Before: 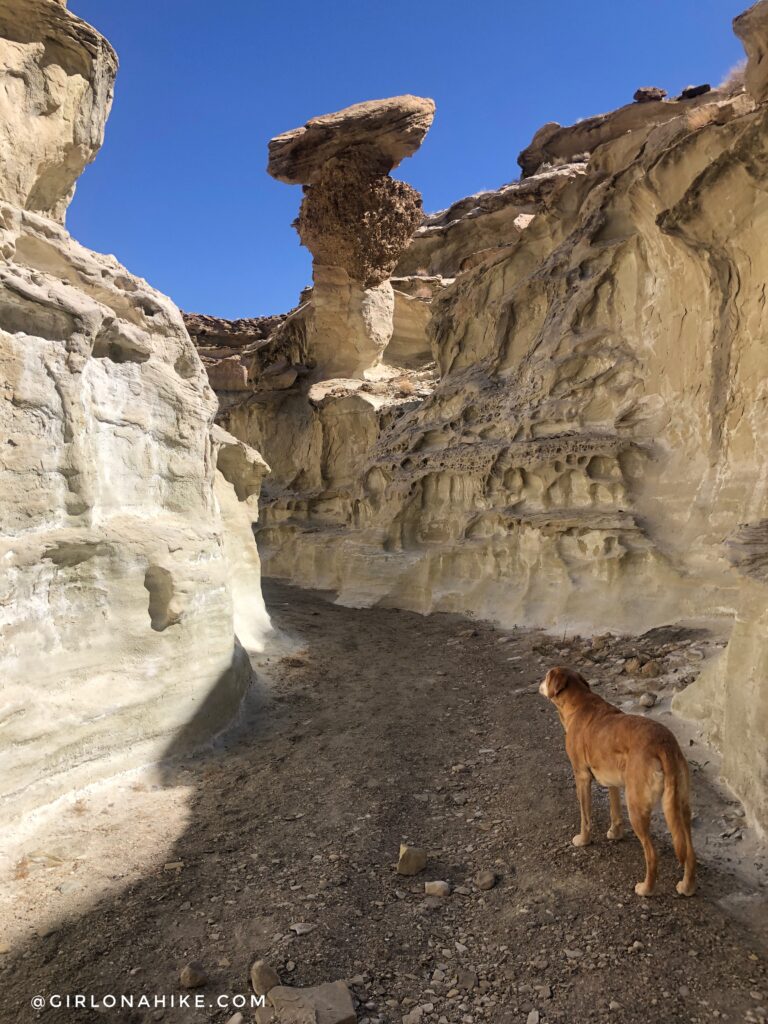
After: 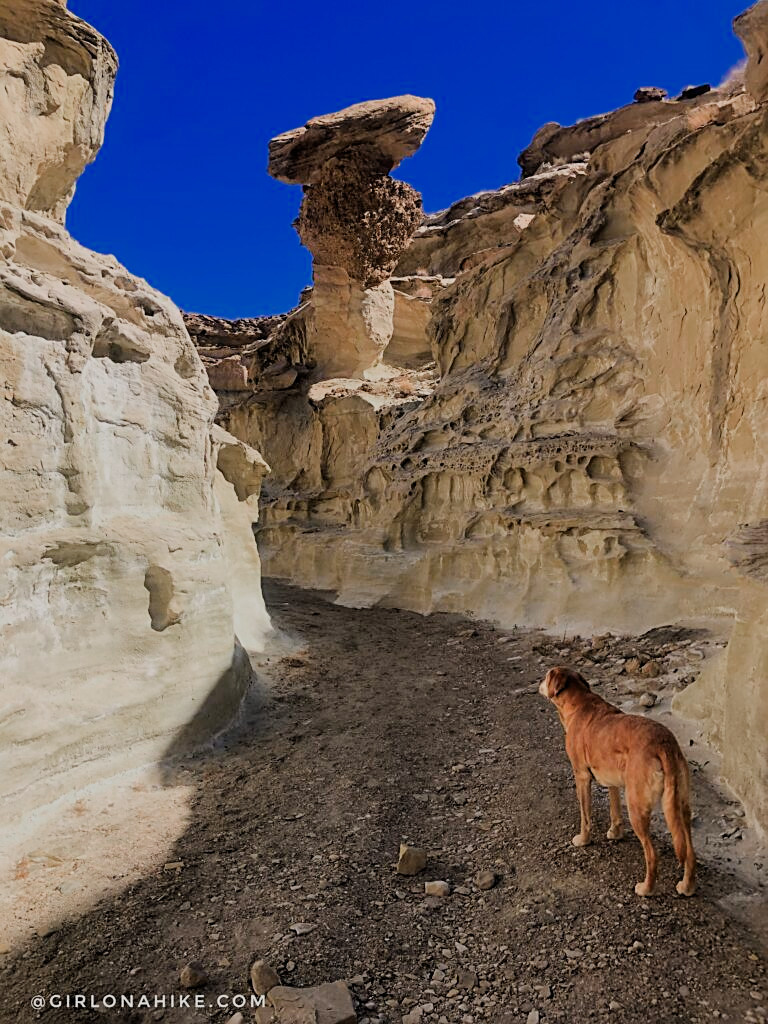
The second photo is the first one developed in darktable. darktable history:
filmic rgb: black relative exposure -6.99 EV, white relative exposure 5.59 EV, hardness 2.86
color zones: curves: ch0 [(0, 0.553) (0.123, 0.58) (0.23, 0.419) (0.468, 0.155) (0.605, 0.132) (0.723, 0.063) (0.833, 0.172) (0.921, 0.468)]; ch1 [(0.025, 0.645) (0.229, 0.584) (0.326, 0.551) (0.537, 0.446) (0.599, 0.911) (0.708, 1) (0.805, 0.944)]; ch2 [(0.086, 0.468) (0.254, 0.464) (0.638, 0.564) (0.702, 0.592) (0.768, 0.564)]
sharpen: on, module defaults
